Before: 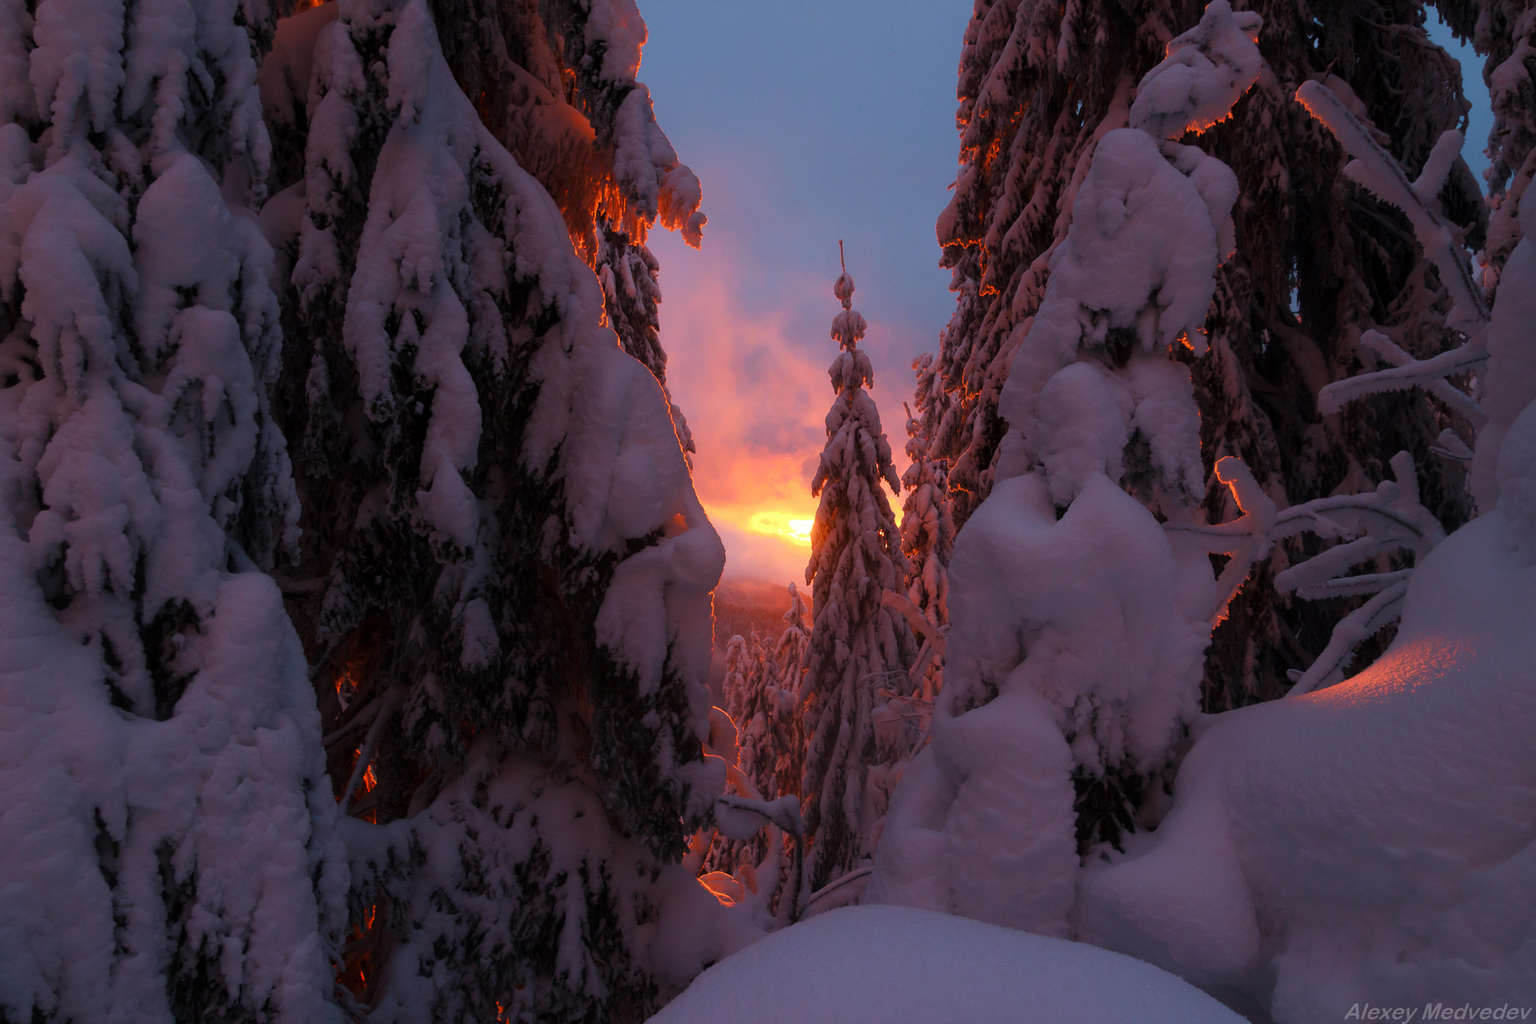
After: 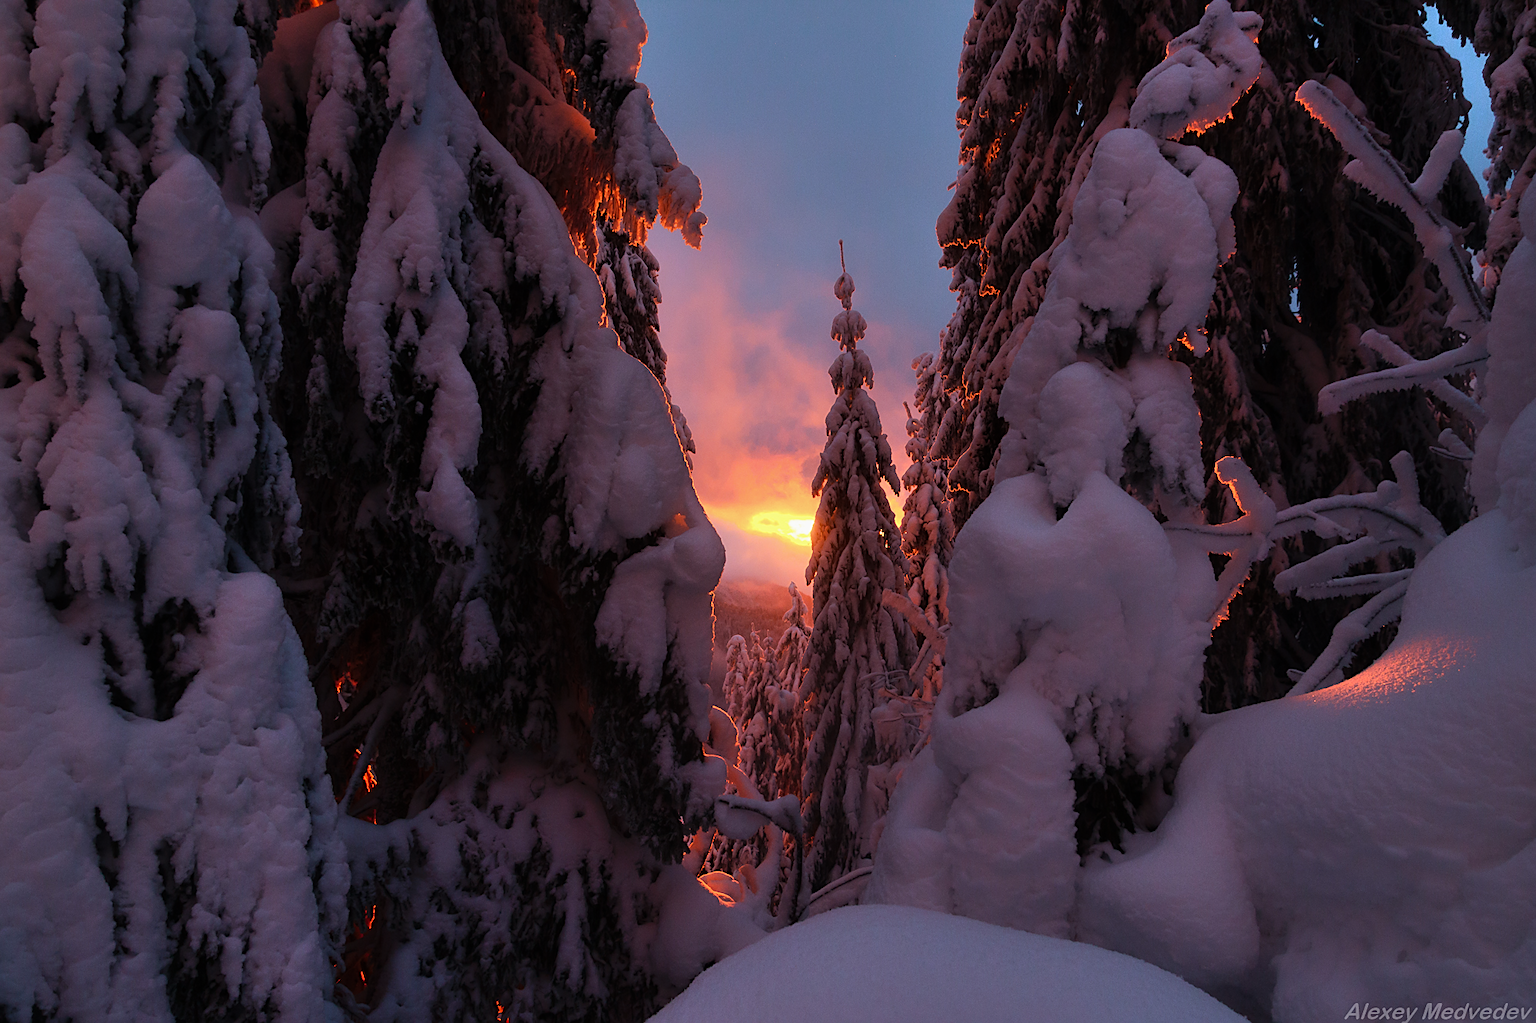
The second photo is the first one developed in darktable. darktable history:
exposure: black level correction 0, exposure -0.71 EV, compensate exposure bias true, compensate highlight preservation false
sharpen: on, module defaults
tone equalizer: -8 EV -0.733 EV, -7 EV -0.719 EV, -6 EV -0.592 EV, -5 EV -0.376 EV, -3 EV 0.378 EV, -2 EV 0.6 EV, -1 EV 0.692 EV, +0 EV 0.751 EV, mask exposure compensation -0.495 EV
shadows and highlights: soften with gaussian
